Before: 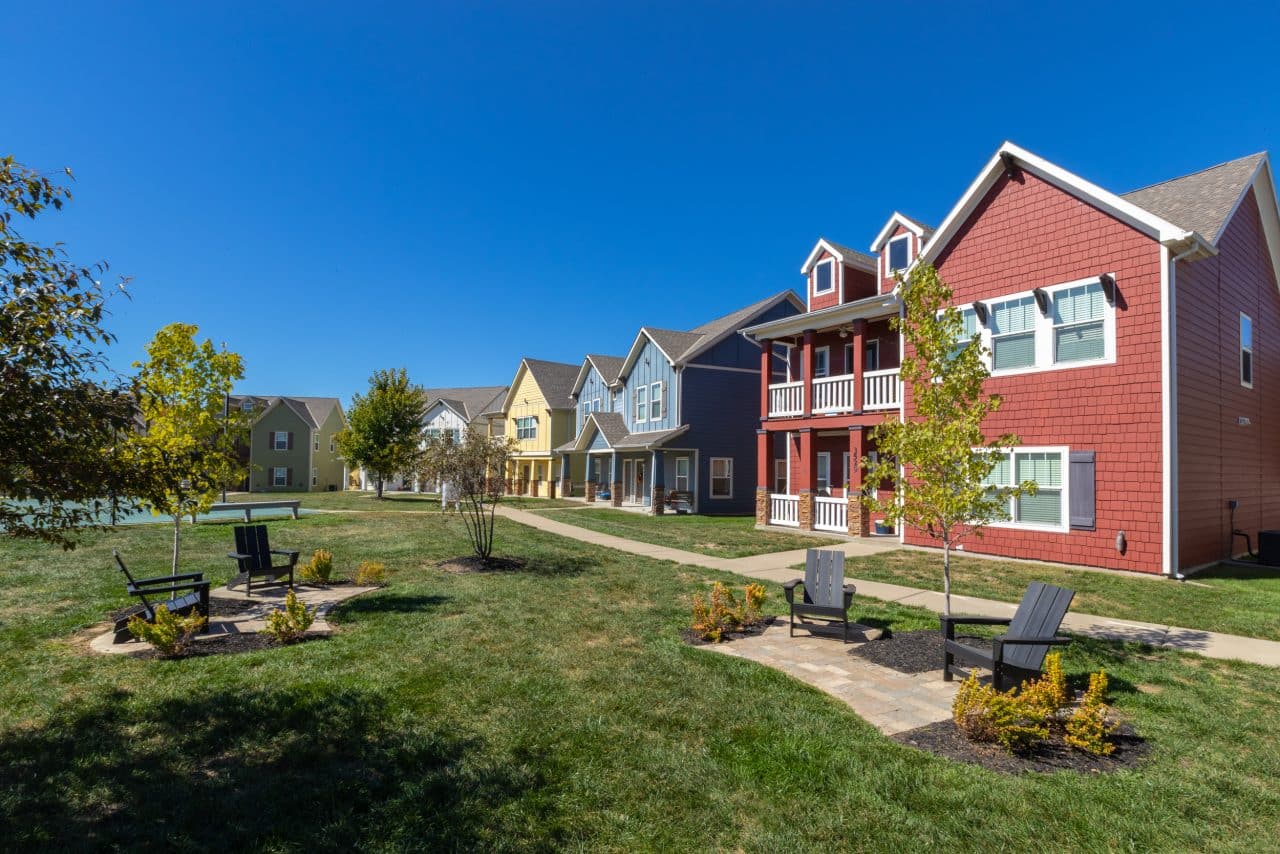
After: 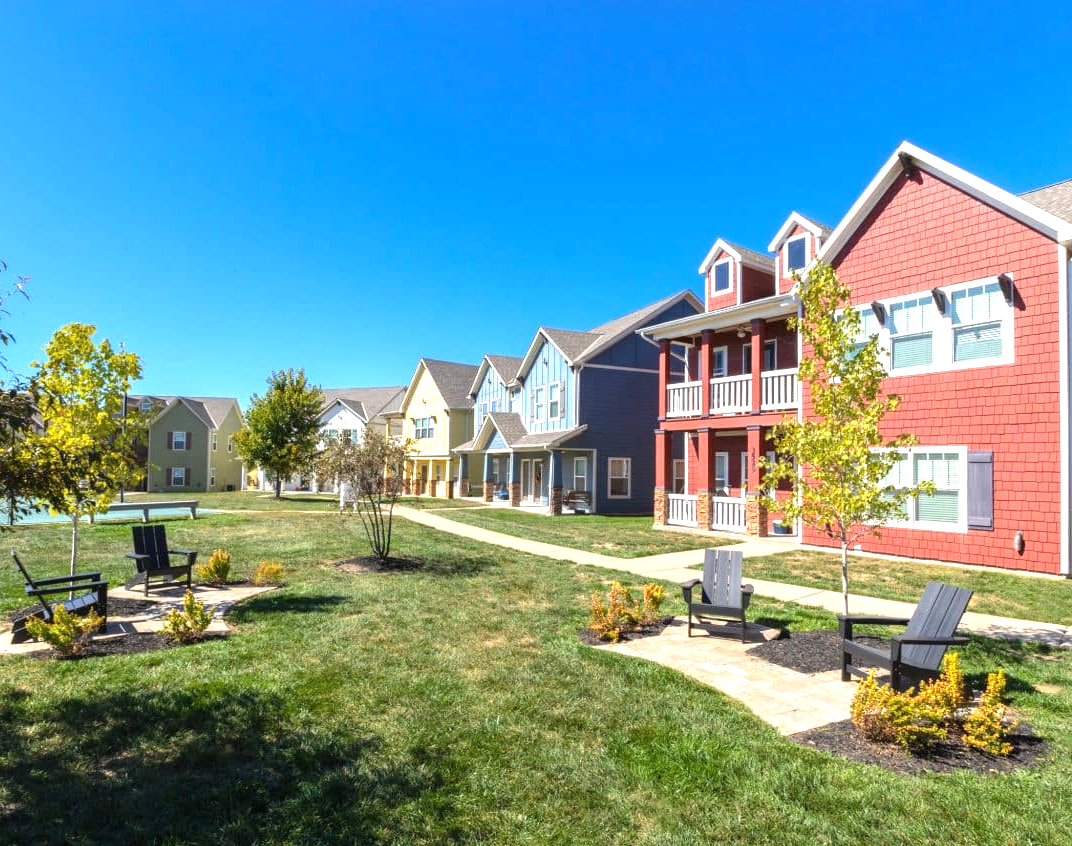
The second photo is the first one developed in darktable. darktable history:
crop: left 8.026%, right 7.374%
exposure: black level correction 0, exposure 1.1 EV, compensate highlight preservation false
